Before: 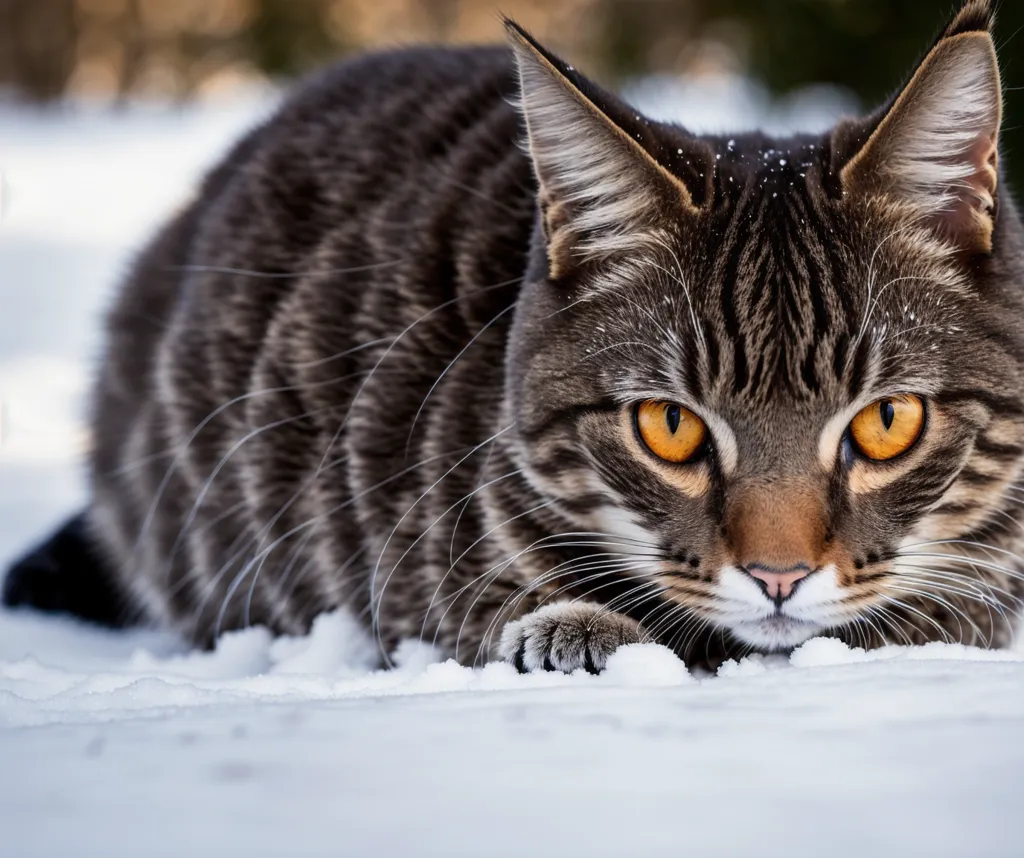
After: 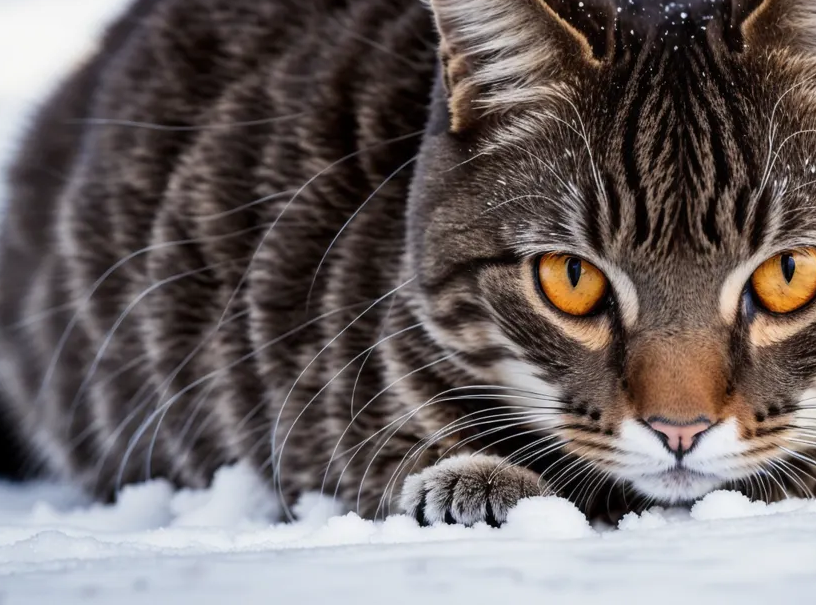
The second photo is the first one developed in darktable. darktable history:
crop: left 9.757%, top 17.138%, right 10.521%, bottom 12.324%
